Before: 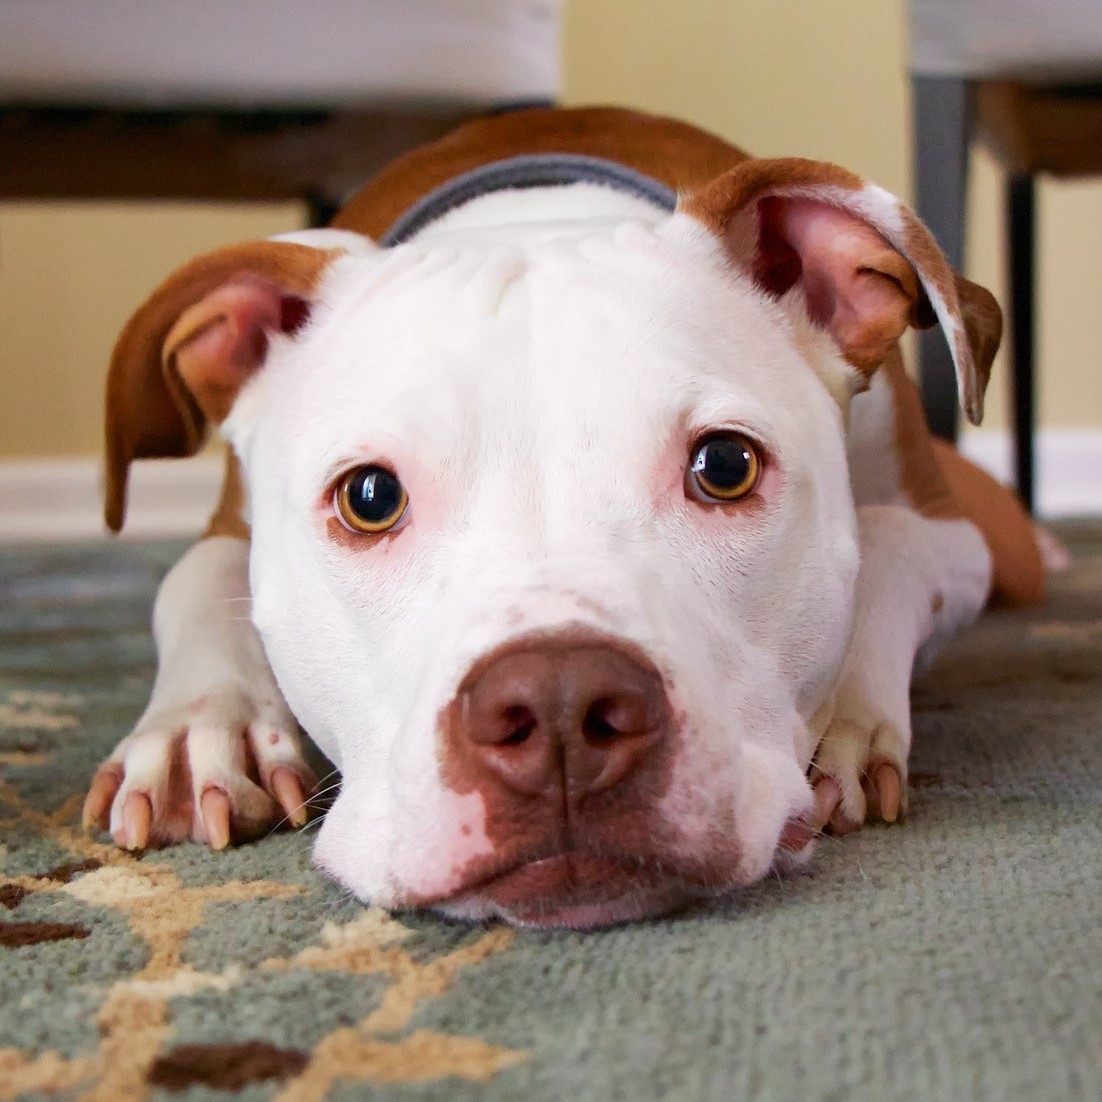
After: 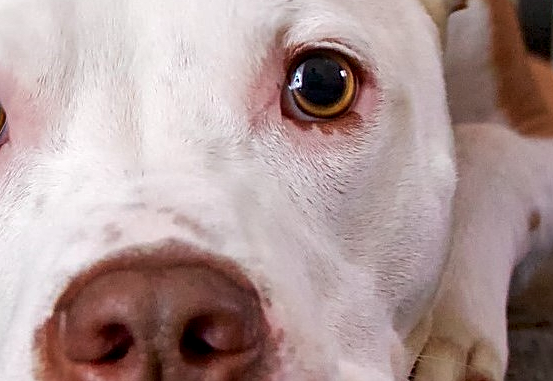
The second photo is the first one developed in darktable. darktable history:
local contrast: detail 130%
crop: left 36.607%, top 34.735%, right 13.146%, bottom 30.611%
sharpen: on, module defaults
shadows and highlights: soften with gaussian
